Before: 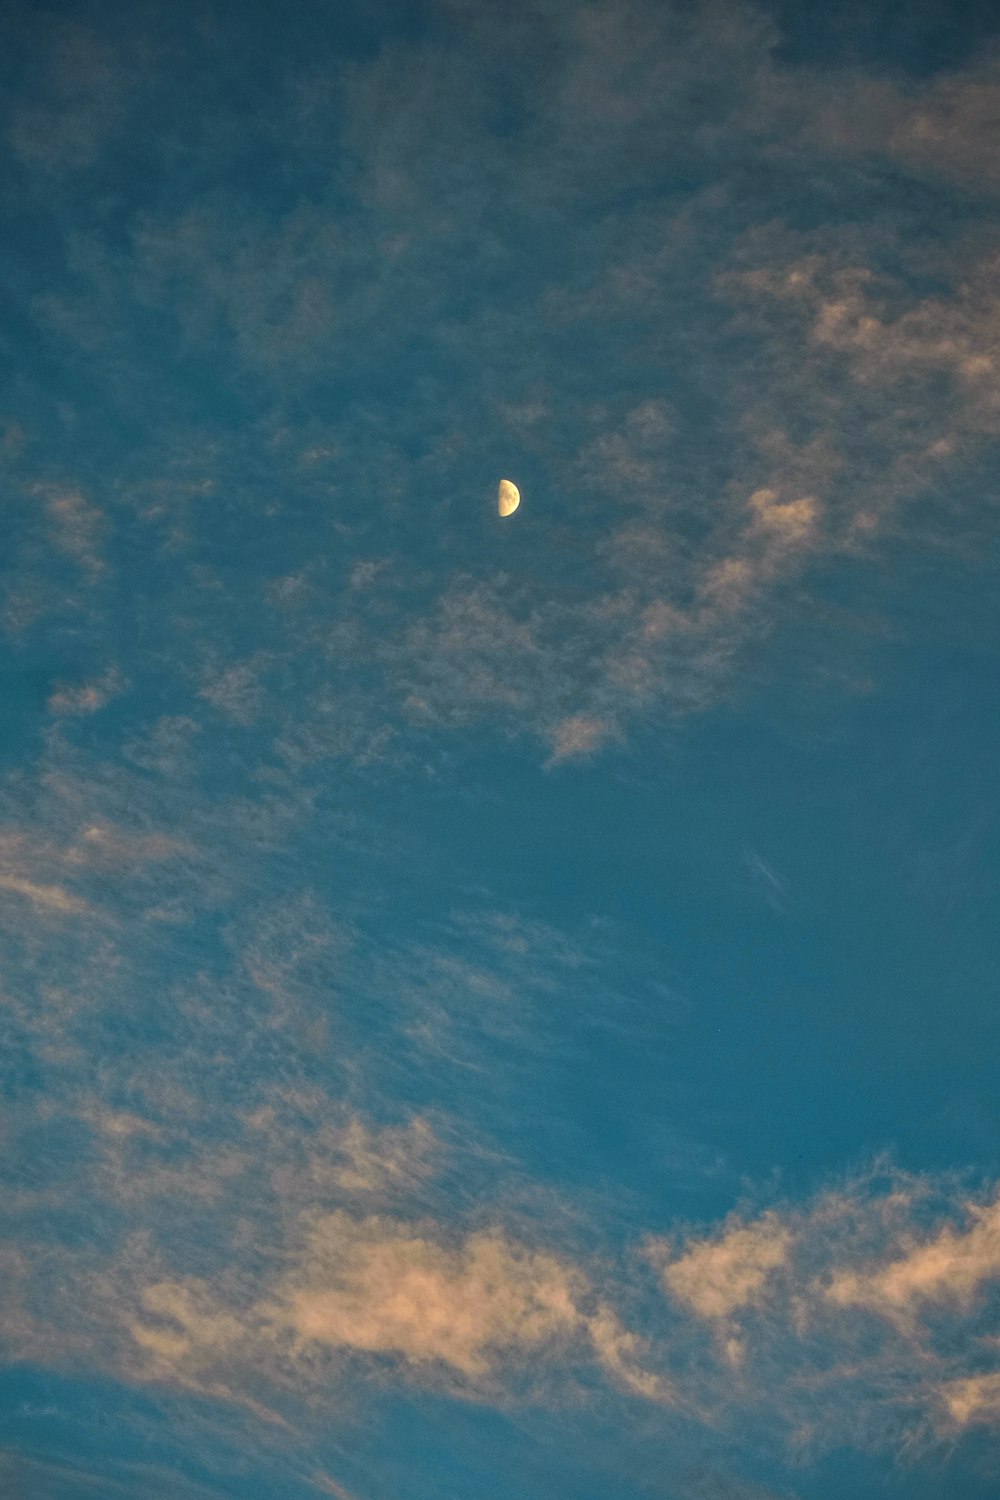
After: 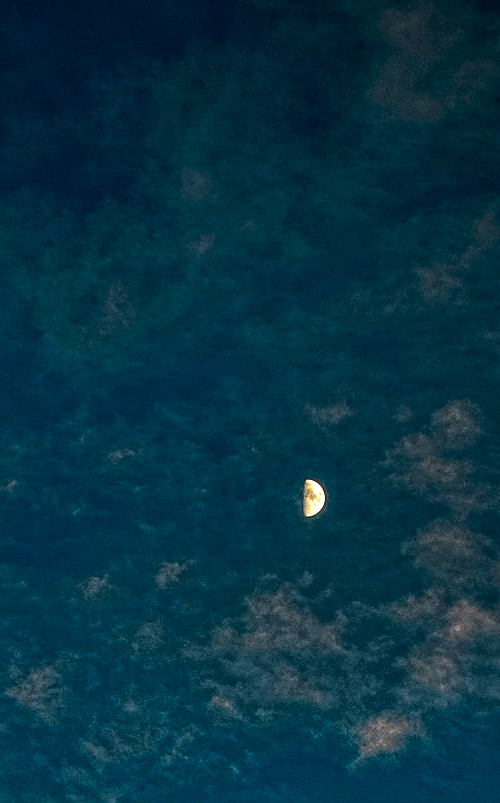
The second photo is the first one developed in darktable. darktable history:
sharpen: on, module defaults
exposure: black level correction 0, exposure 0.6 EV, compensate exposure bias true, compensate highlight preservation false
tone curve: curves: ch0 [(0, 0) (0.003, 0.022) (0.011, 0.025) (0.025, 0.025) (0.044, 0.029) (0.069, 0.042) (0.1, 0.068) (0.136, 0.118) (0.177, 0.176) (0.224, 0.233) (0.277, 0.299) (0.335, 0.371) (0.399, 0.448) (0.468, 0.526) (0.543, 0.605) (0.623, 0.684) (0.709, 0.775) (0.801, 0.869) (0.898, 0.957) (1, 1)], preserve colors none
contrast brightness saturation: brightness -0.52
crop: left 19.556%, right 30.401%, bottom 46.458%
local contrast: detail 150%
